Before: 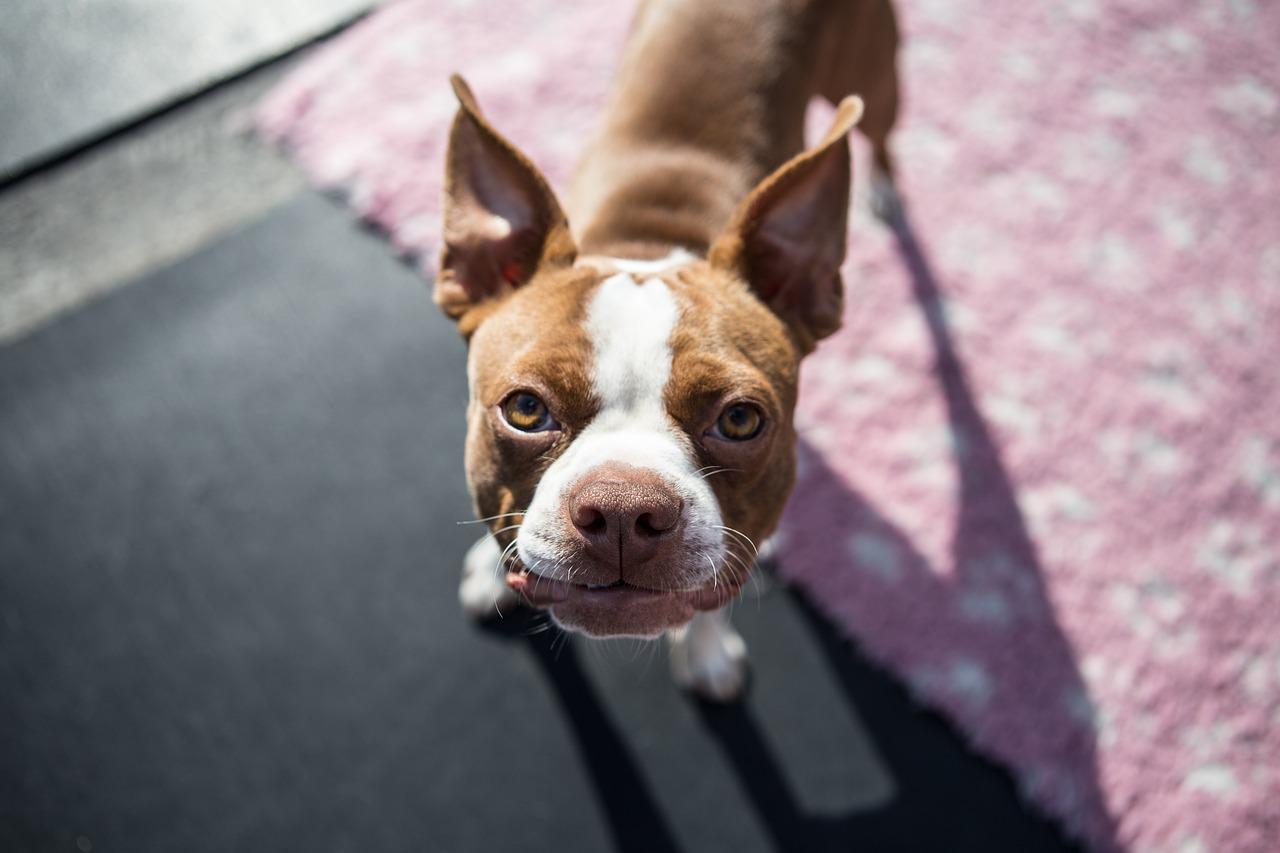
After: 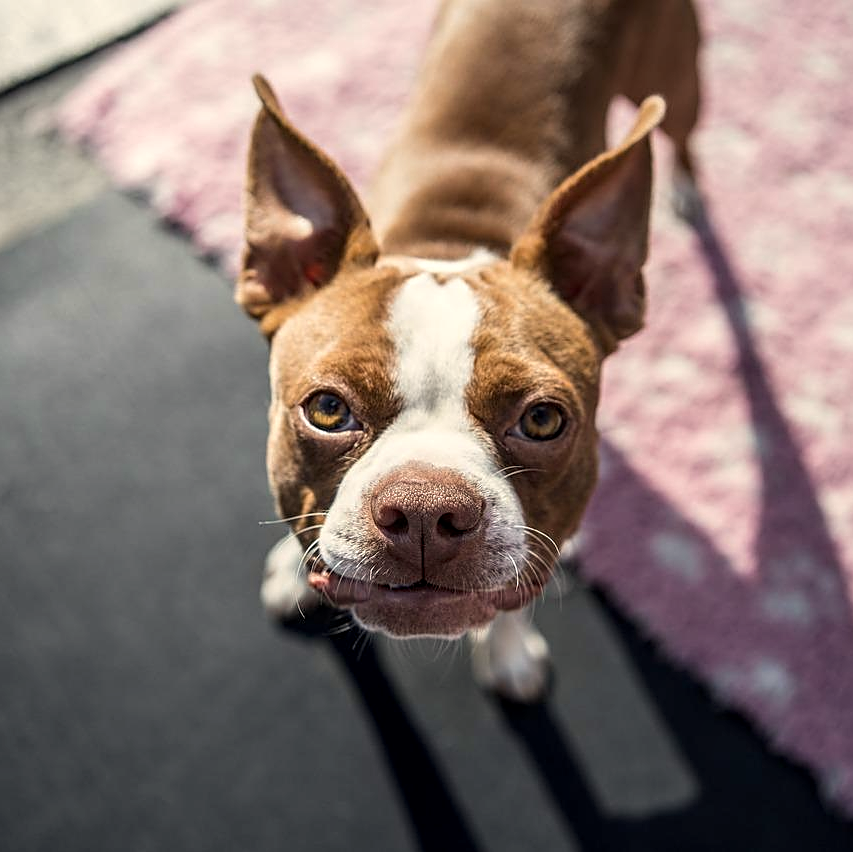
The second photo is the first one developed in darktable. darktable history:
local contrast: on, module defaults
crop and rotate: left 15.546%, right 17.787%
sharpen: on, module defaults
color calibration: x 0.329, y 0.345, temperature 5633 K
